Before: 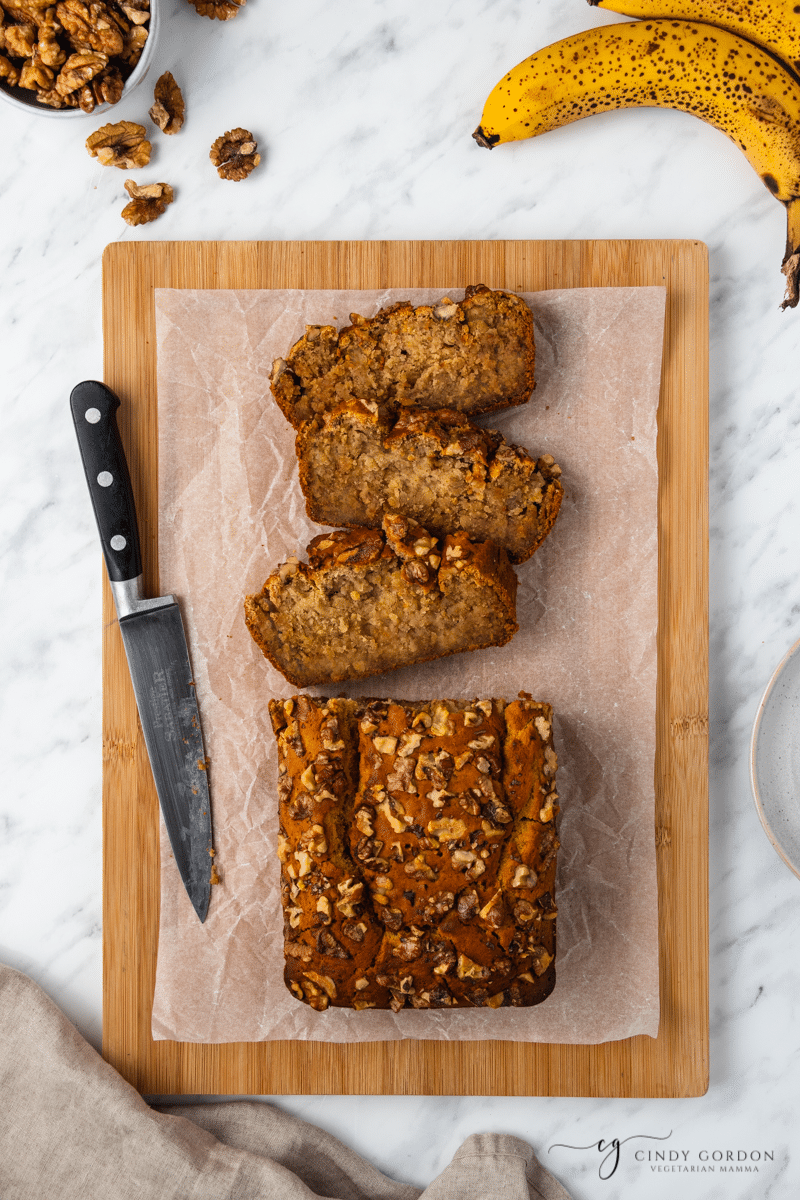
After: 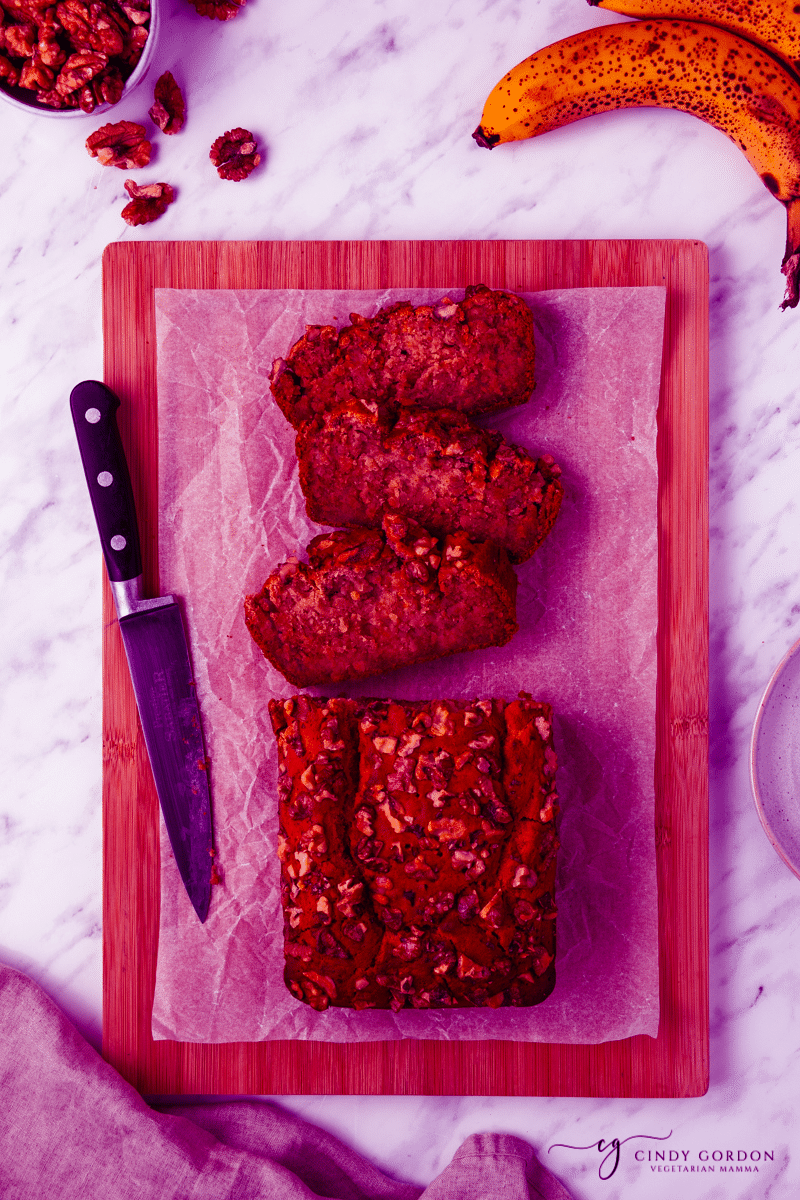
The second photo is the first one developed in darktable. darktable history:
color balance: lift [1, 1, 0.101, 1]
